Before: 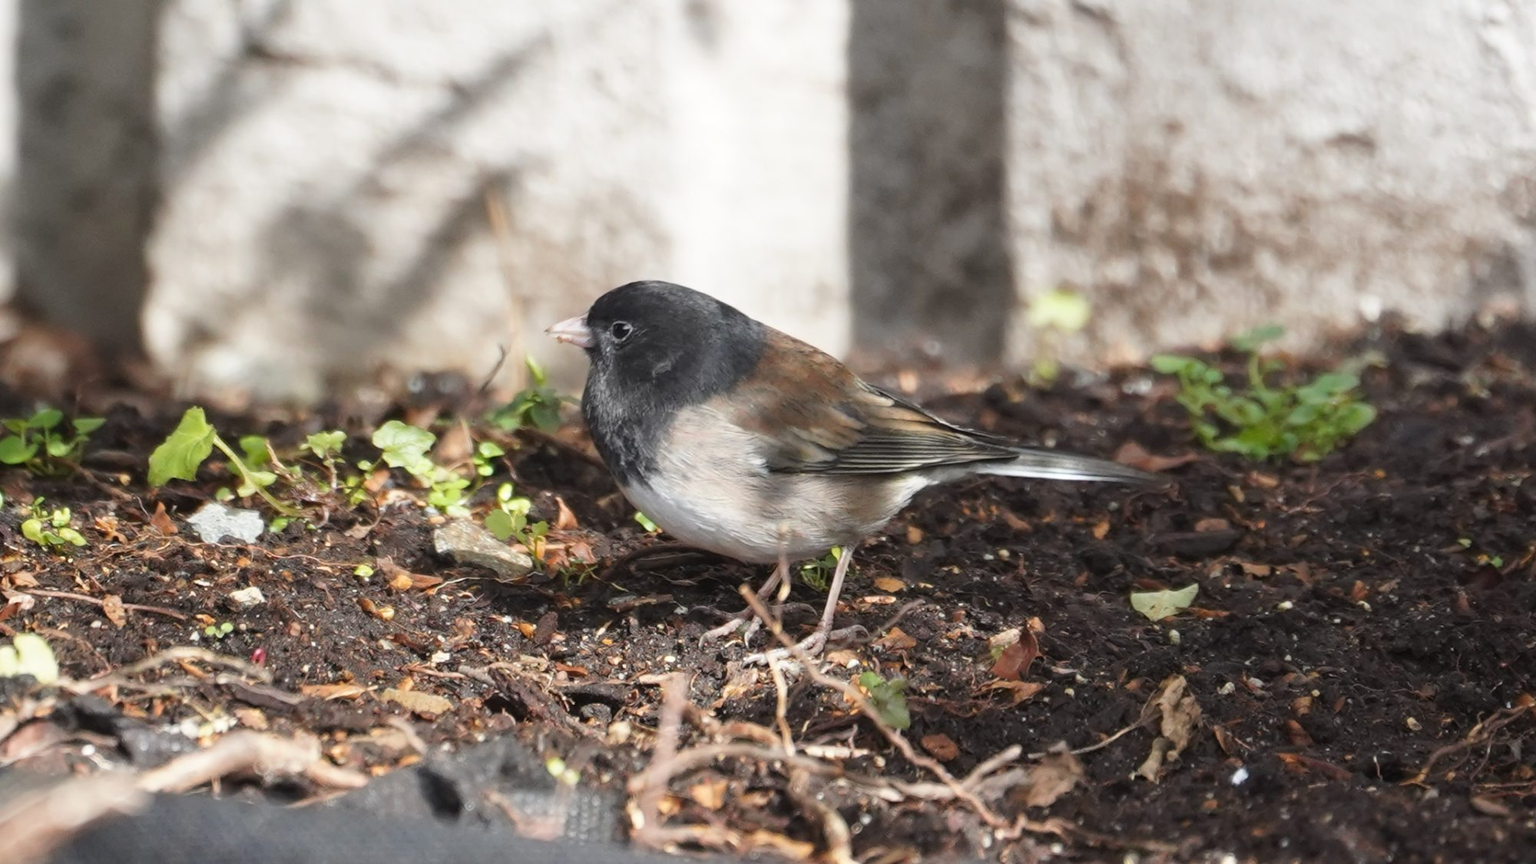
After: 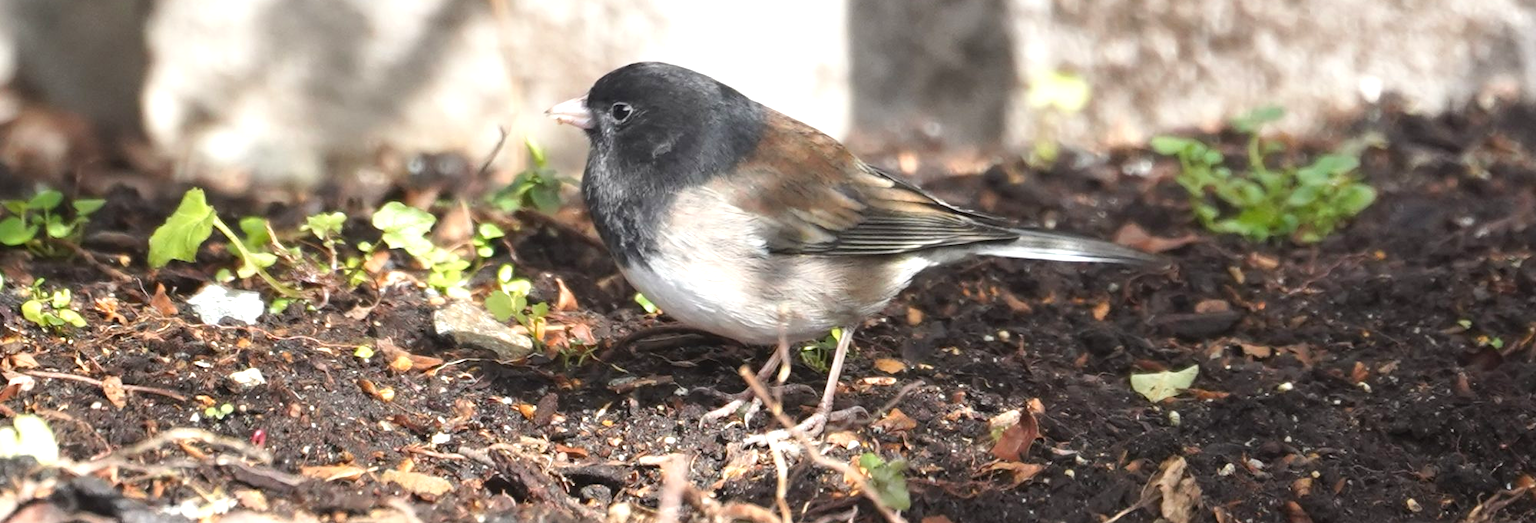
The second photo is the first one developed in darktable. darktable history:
crop and rotate: top 25.404%, bottom 14.059%
exposure: exposure 0.603 EV, compensate exposure bias true, compensate highlight preservation false
